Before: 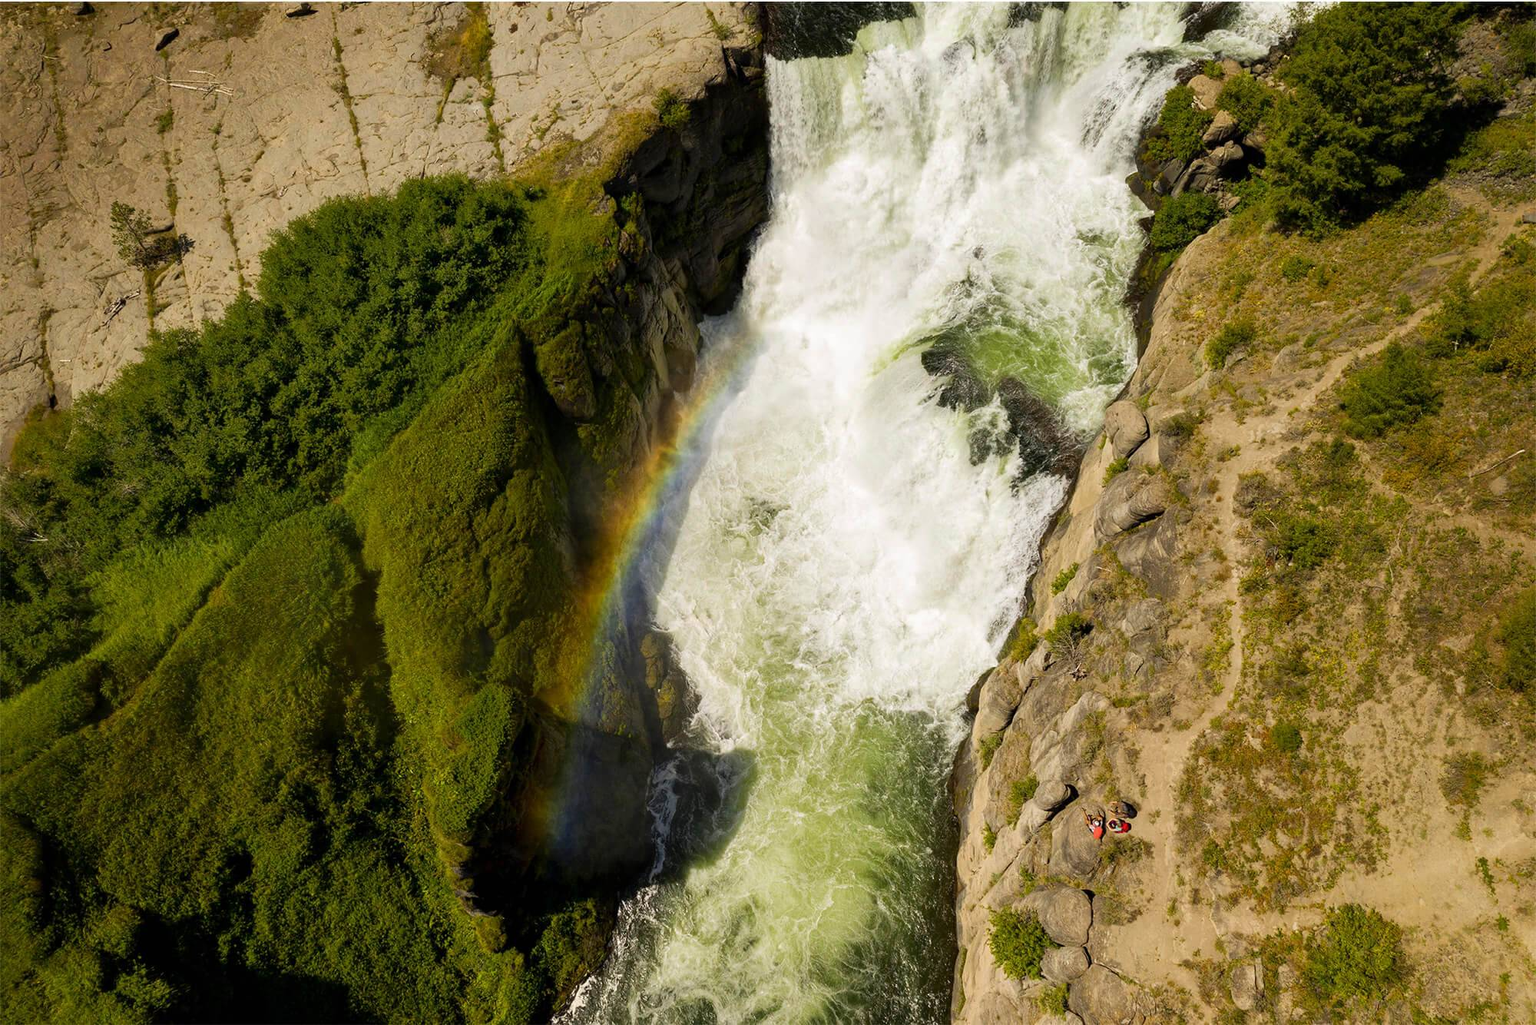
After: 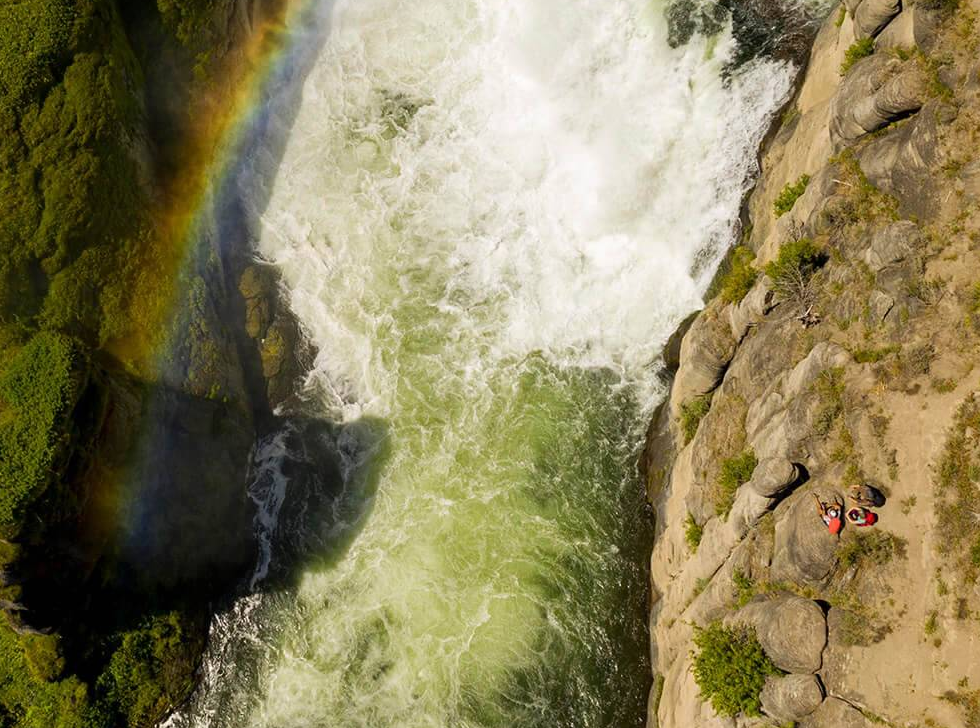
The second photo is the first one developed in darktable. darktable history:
crop: left 29.776%, top 41.86%, right 21.183%, bottom 3.495%
